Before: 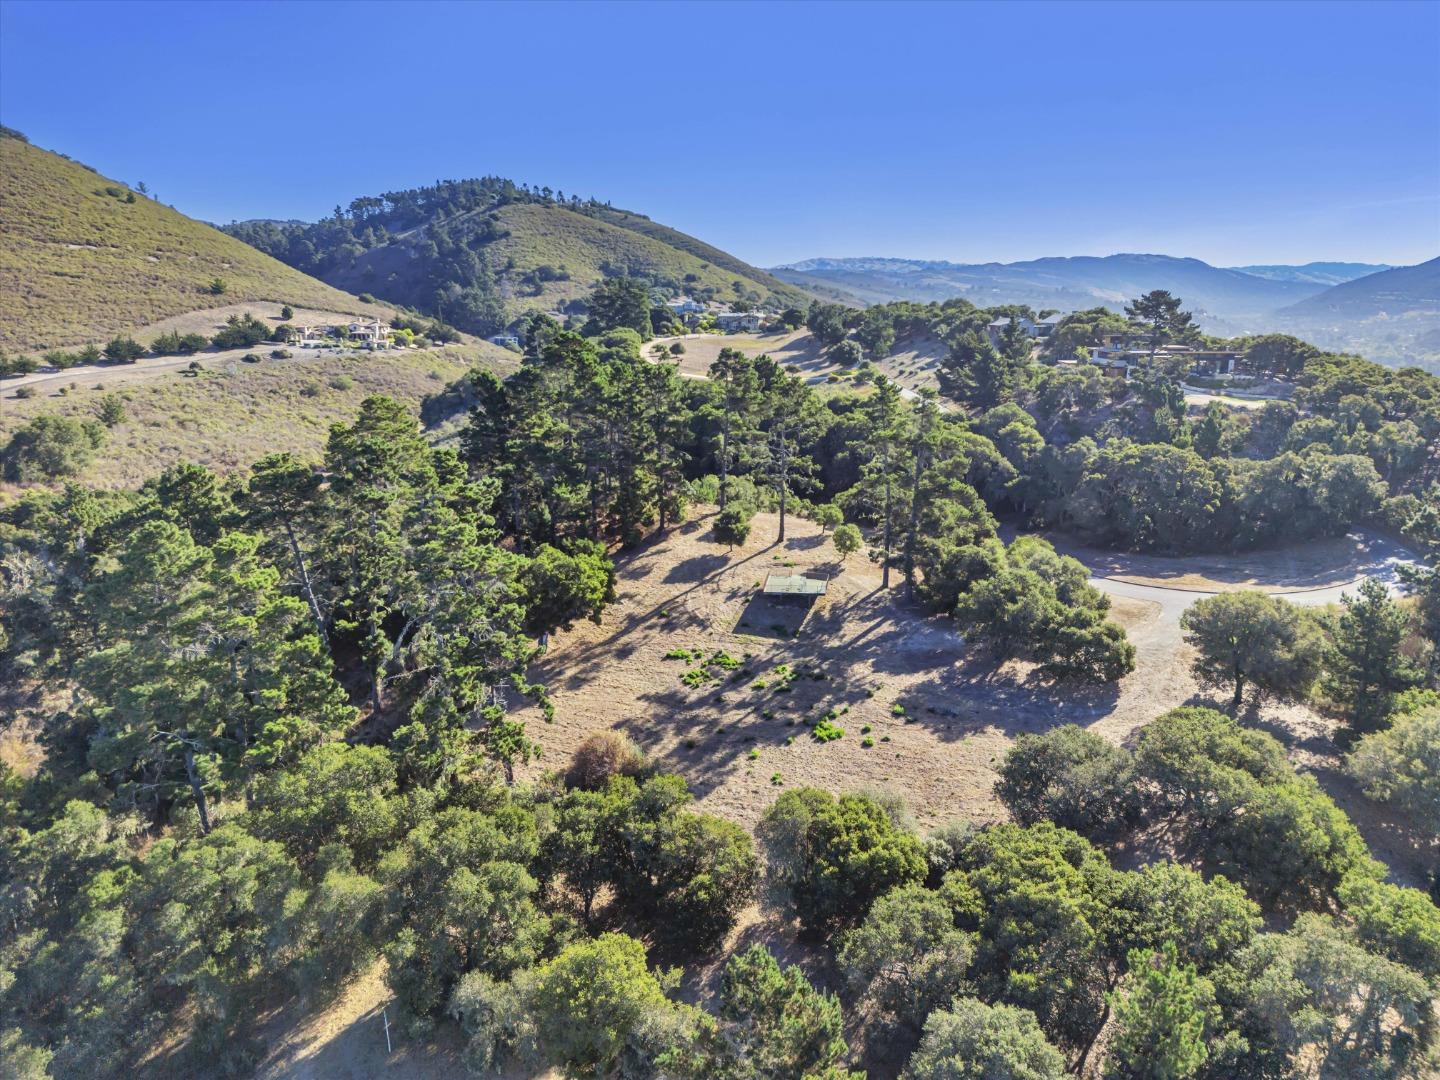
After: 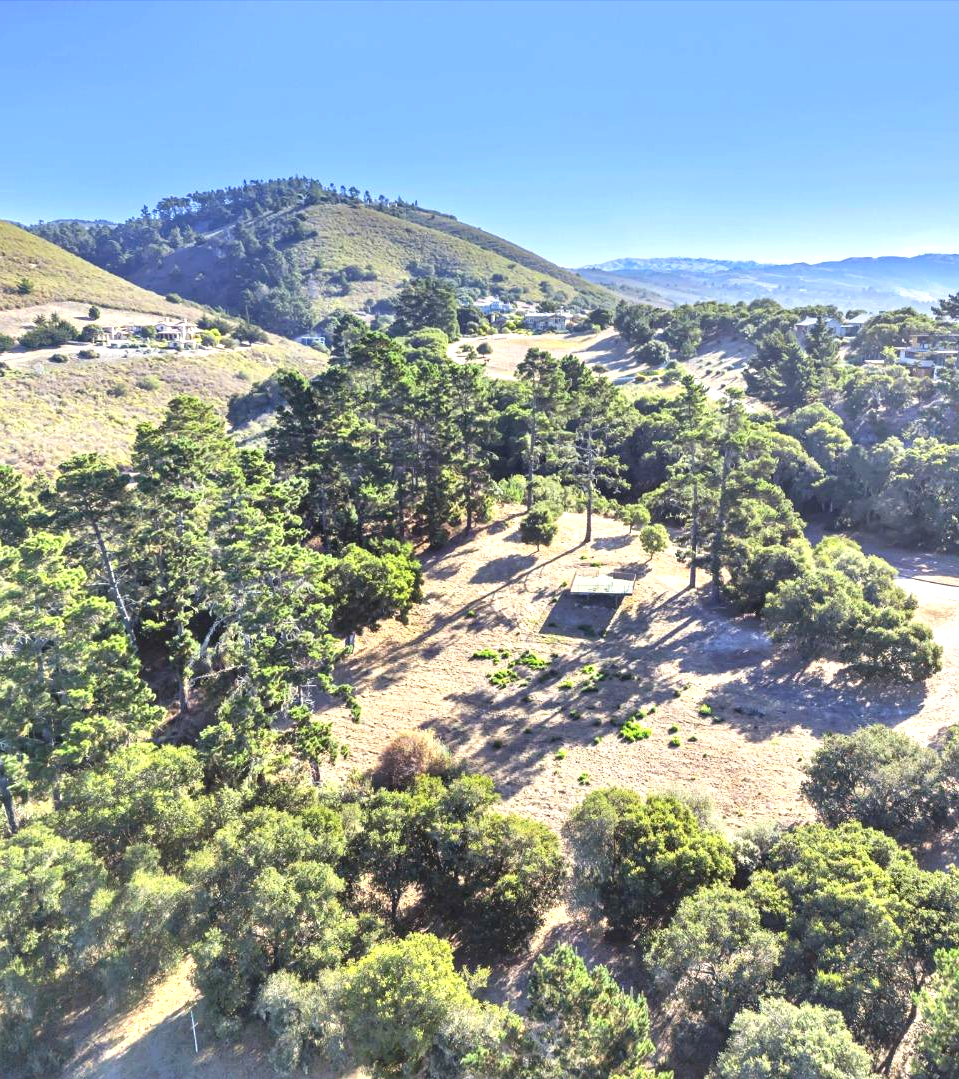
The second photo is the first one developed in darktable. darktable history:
crop and rotate: left 13.405%, right 19.939%
exposure: black level correction 0, exposure 0.907 EV, compensate exposure bias true, compensate highlight preservation false
